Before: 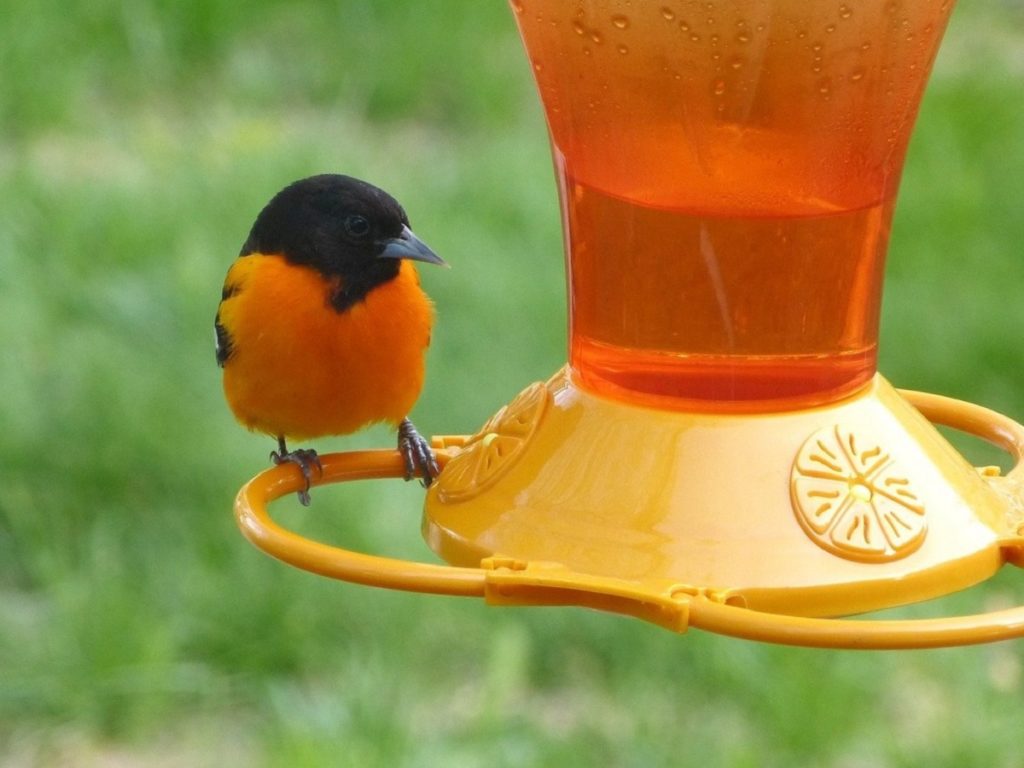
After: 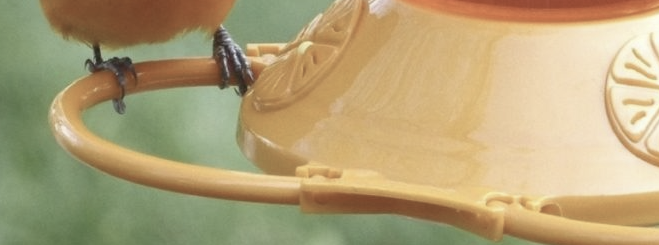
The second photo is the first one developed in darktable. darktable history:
crop: left 18.091%, top 51.13%, right 17.525%, bottom 16.85%
color zones: curves: ch1 [(0, 0.292) (0.001, 0.292) (0.2, 0.264) (0.4, 0.248) (0.6, 0.248) (0.8, 0.264) (0.999, 0.292) (1, 0.292)]
